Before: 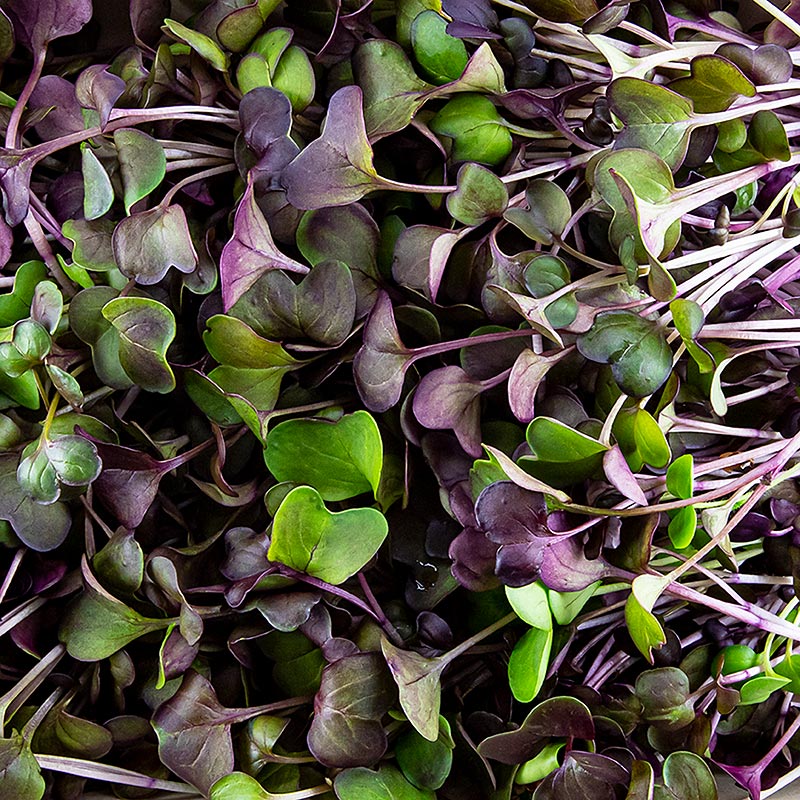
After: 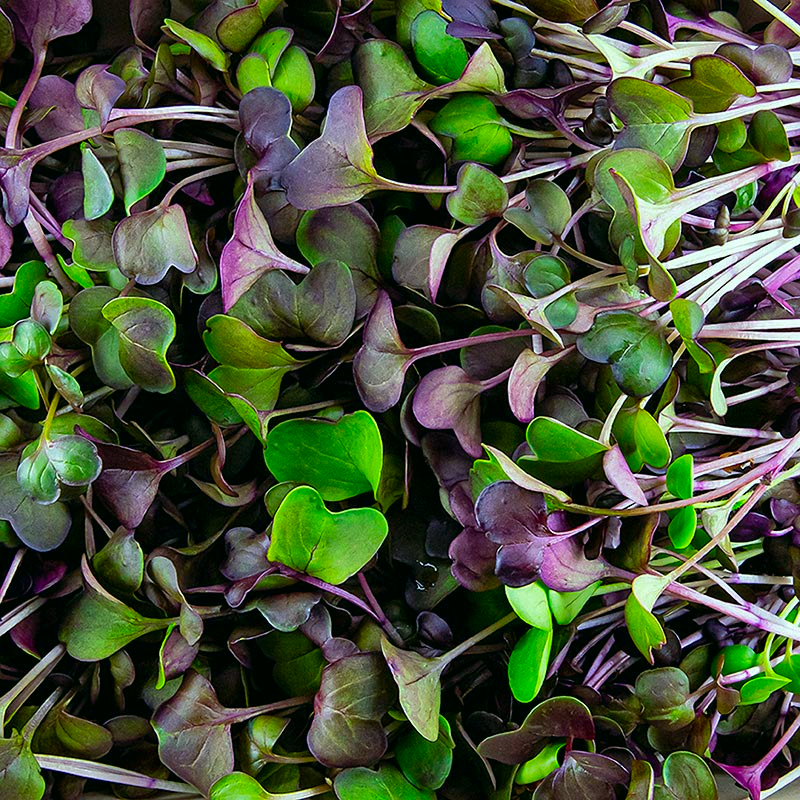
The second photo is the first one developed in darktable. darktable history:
shadows and highlights: shadows 30
color correction: highlights a* -7.33, highlights b* 1.26, shadows a* -3.55, saturation 1.4
